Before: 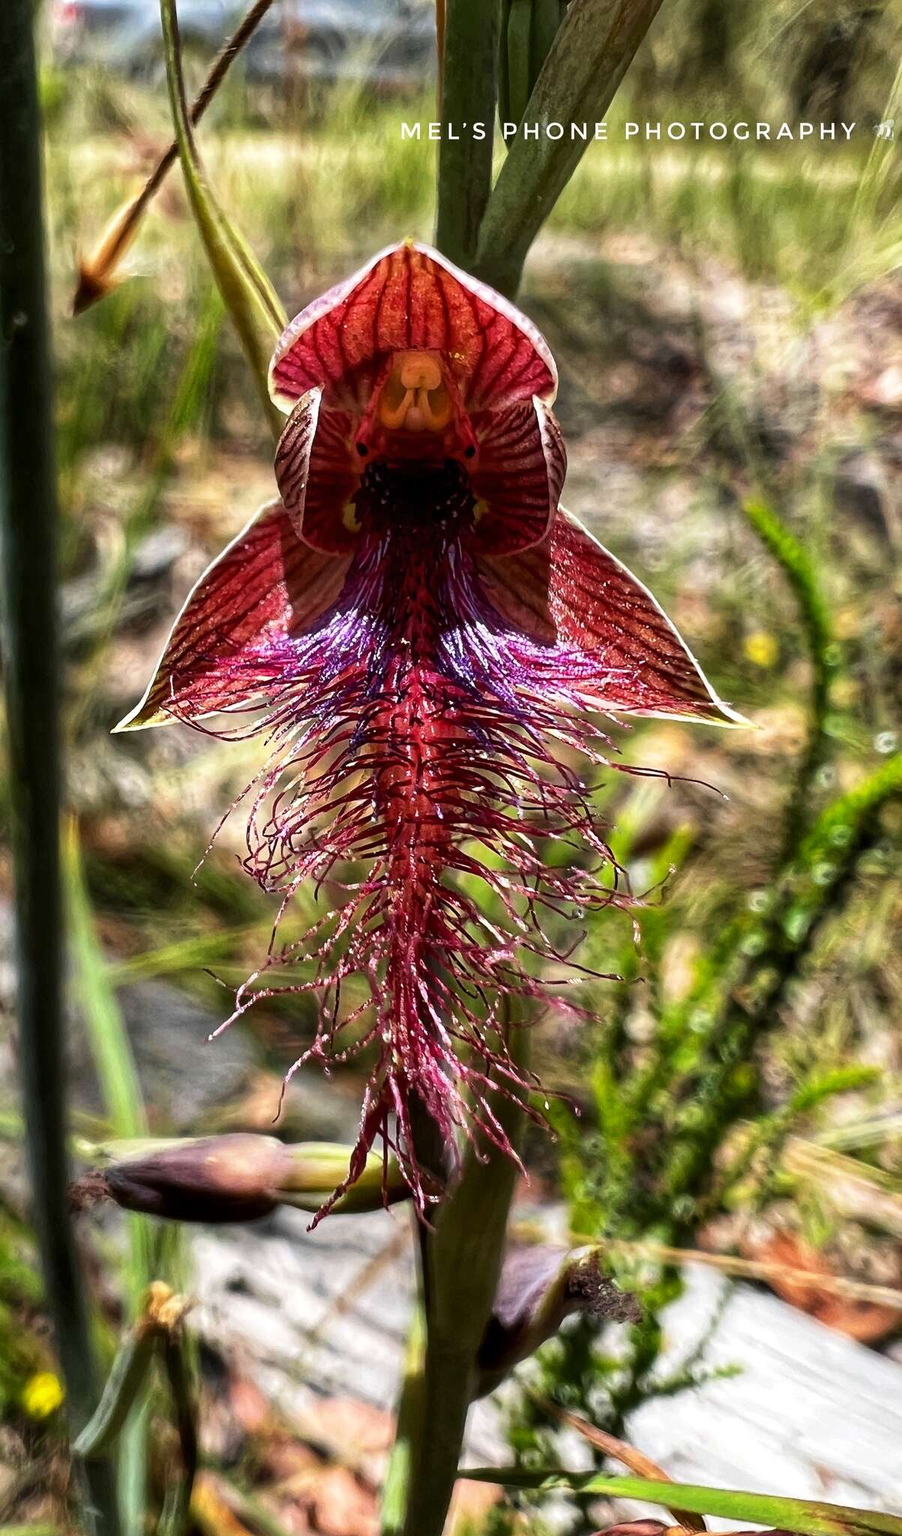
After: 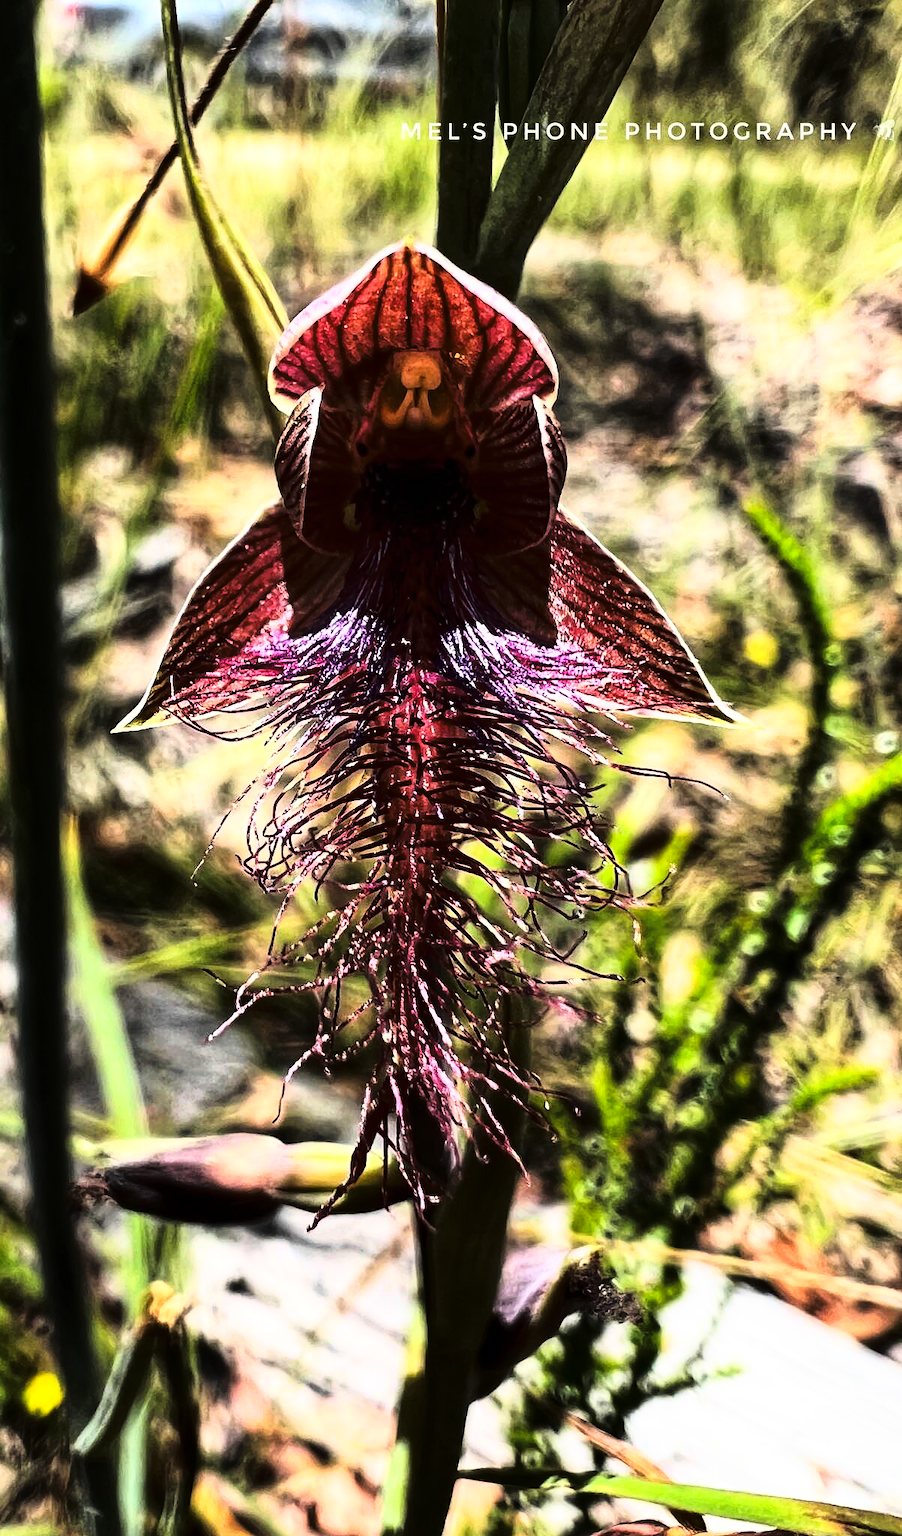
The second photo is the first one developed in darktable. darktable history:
tone curve: curves: ch0 [(0, 0) (0.003, 0.002) (0.011, 0.005) (0.025, 0.011) (0.044, 0.017) (0.069, 0.021) (0.1, 0.027) (0.136, 0.035) (0.177, 0.05) (0.224, 0.076) (0.277, 0.126) (0.335, 0.212) (0.399, 0.333) (0.468, 0.473) (0.543, 0.627) (0.623, 0.784) (0.709, 0.9) (0.801, 0.963) (0.898, 0.988) (1, 1)], color space Lab, linked channels, preserve colors none
